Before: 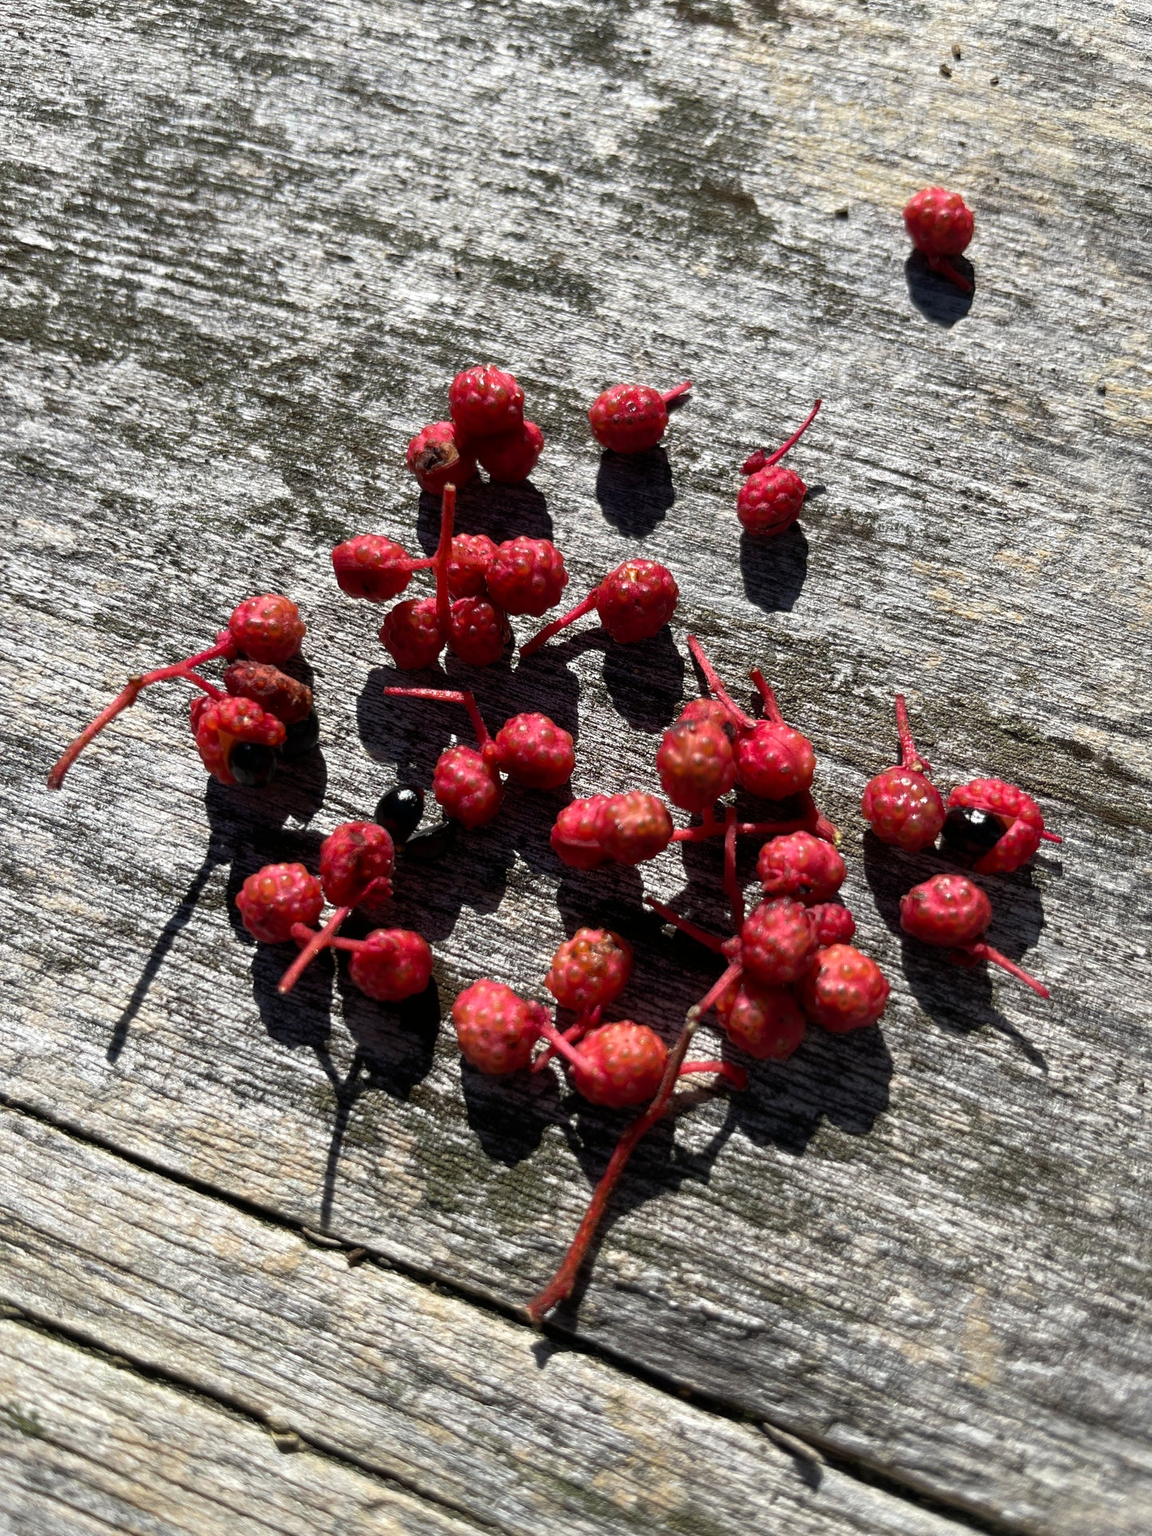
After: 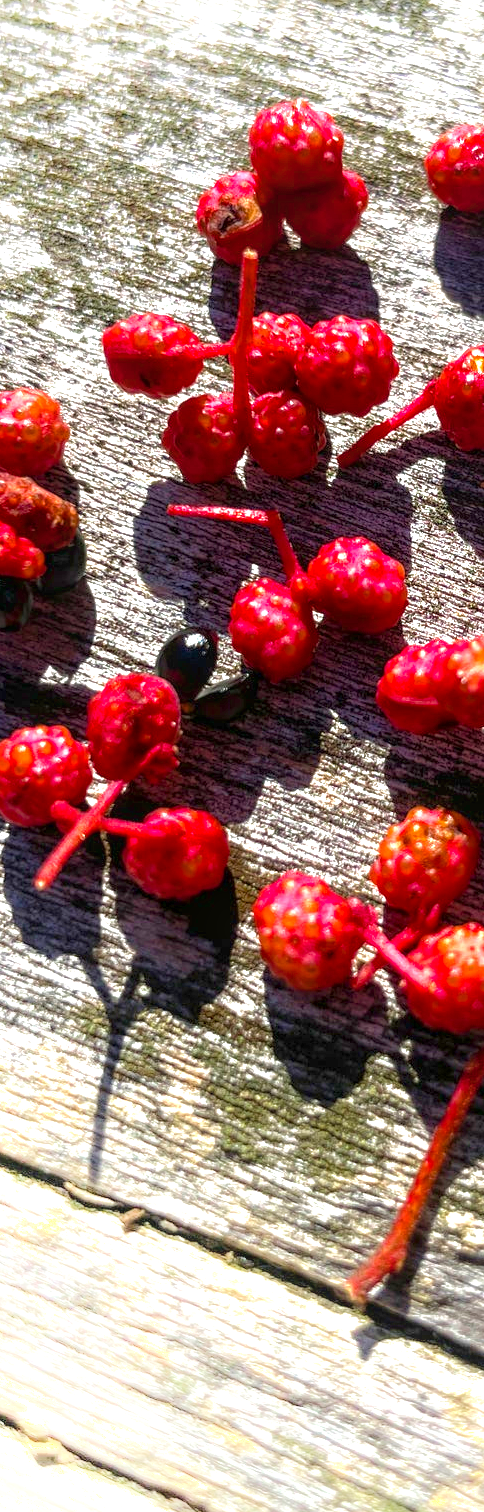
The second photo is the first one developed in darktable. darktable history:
exposure: black level correction 0, exposure 1.45 EV, compensate exposure bias true, compensate highlight preservation false
local contrast: on, module defaults
velvia: on, module defaults
shadows and highlights: shadows -40.15, highlights 62.88, soften with gaussian
color balance rgb: linear chroma grading › global chroma 15%, perceptual saturation grading › global saturation 30%
tone equalizer: -8 EV 0.25 EV, -7 EV 0.417 EV, -6 EV 0.417 EV, -5 EV 0.25 EV, -3 EV -0.25 EV, -2 EV -0.417 EV, -1 EV -0.417 EV, +0 EV -0.25 EV, edges refinement/feathering 500, mask exposure compensation -1.57 EV, preserve details guided filter
crop and rotate: left 21.77%, top 18.528%, right 44.676%, bottom 2.997%
